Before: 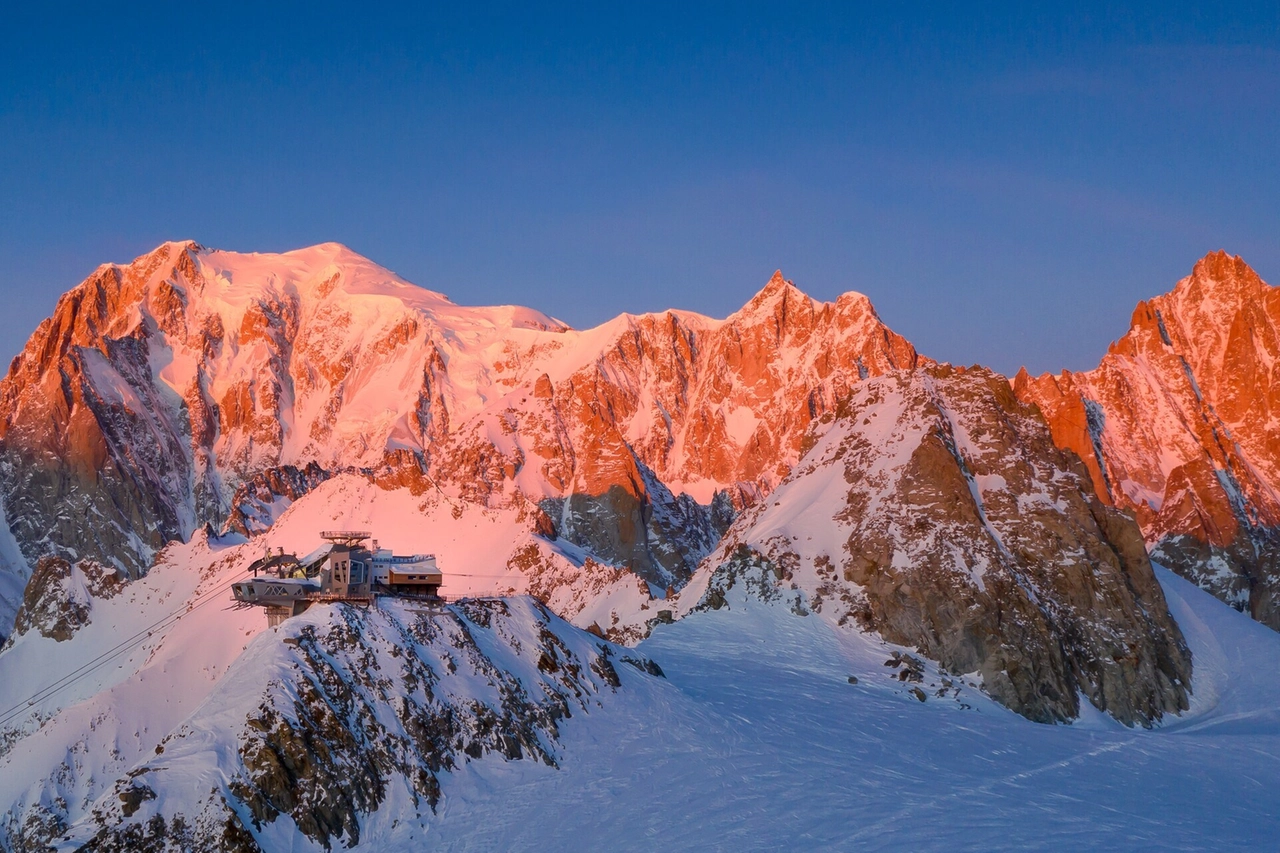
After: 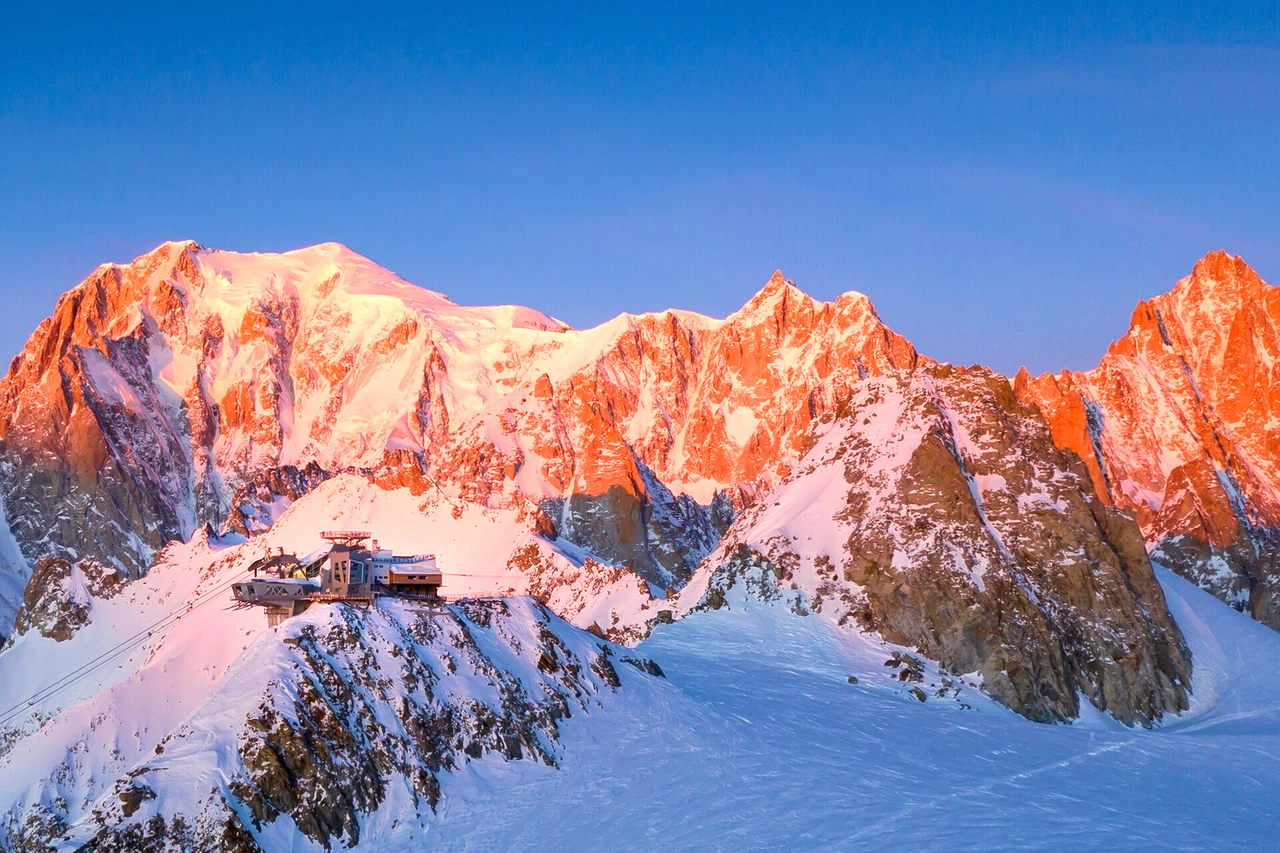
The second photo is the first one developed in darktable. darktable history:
exposure: exposure 0.785 EV, compensate highlight preservation false
contrast equalizer: octaves 7, y [[0.502, 0.505, 0.512, 0.529, 0.564, 0.588], [0.5 ×6], [0.502, 0.505, 0.512, 0.529, 0.564, 0.588], [0, 0.001, 0.001, 0.004, 0.008, 0.011], [0, 0.001, 0.001, 0.004, 0.008, 0.011]], mix 0.317
velvia: on, module defaults
